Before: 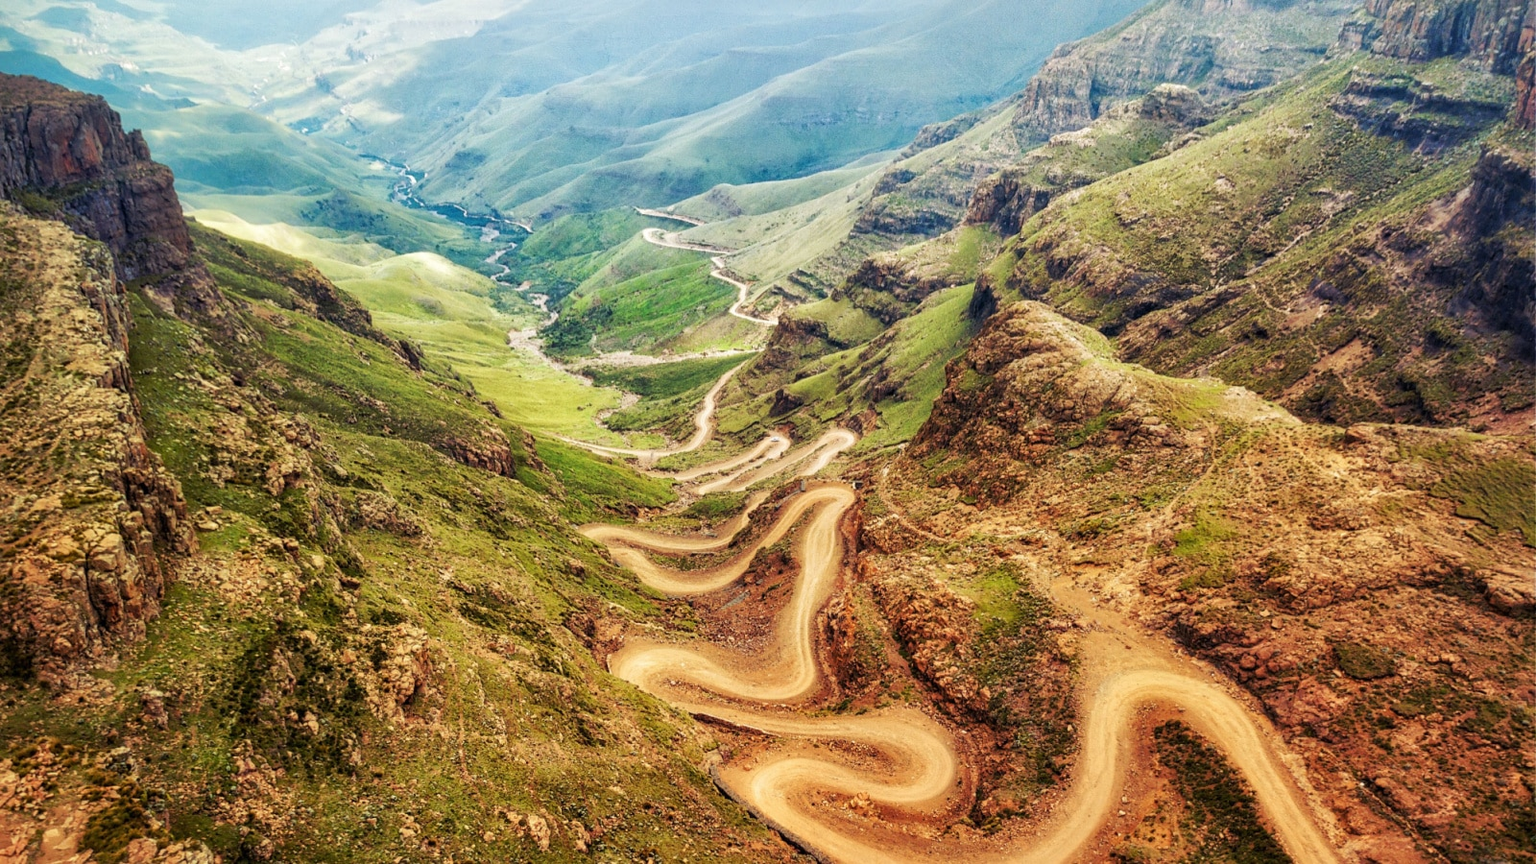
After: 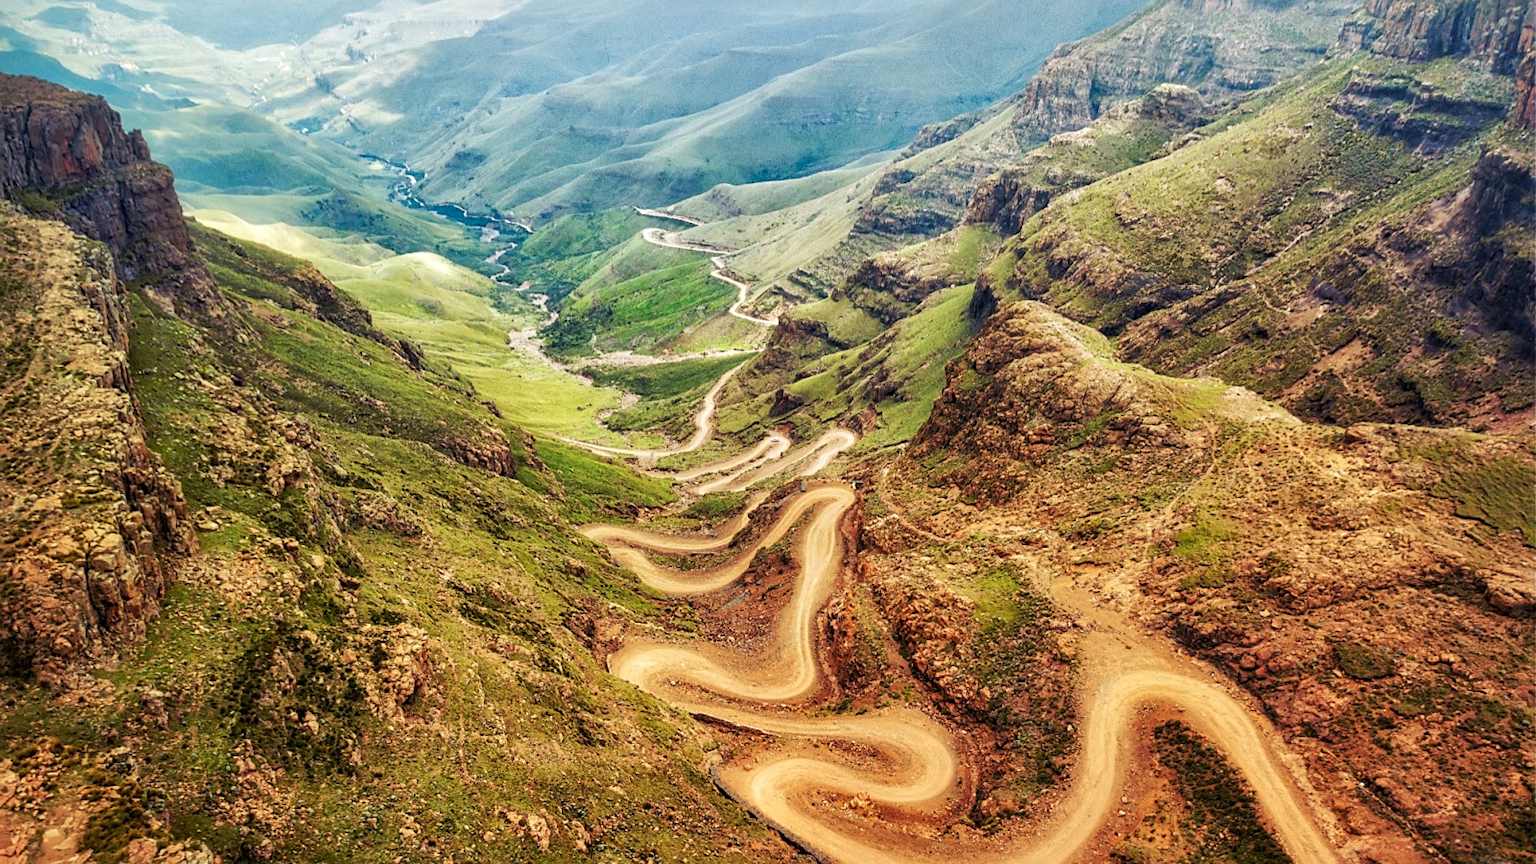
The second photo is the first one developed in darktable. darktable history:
sharpen: amount 0.2
shadows and highlights: shadows 12, white point adjustment 1.2, soften with gaussian
